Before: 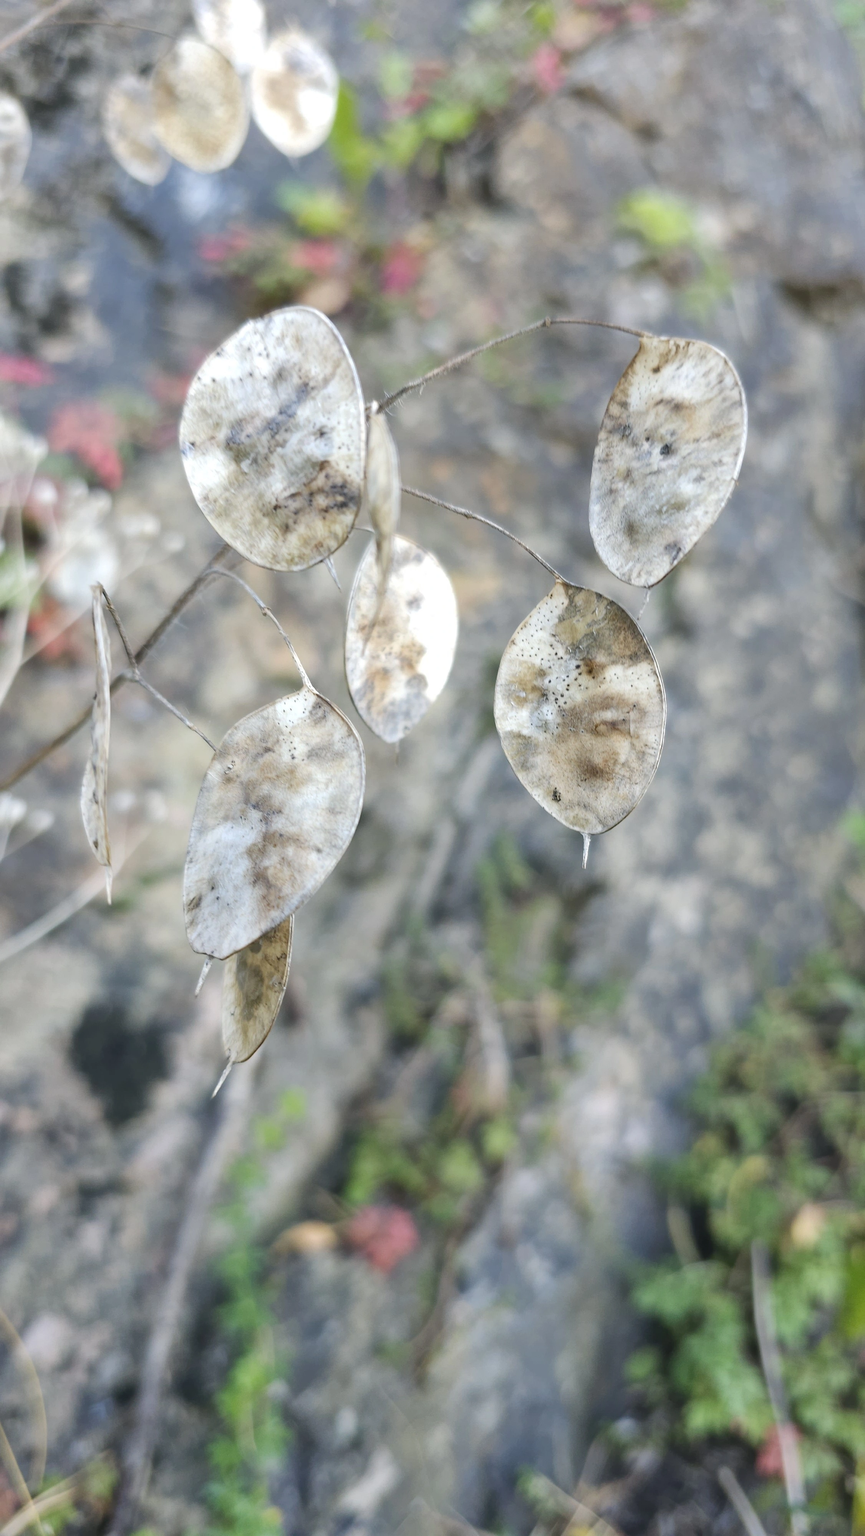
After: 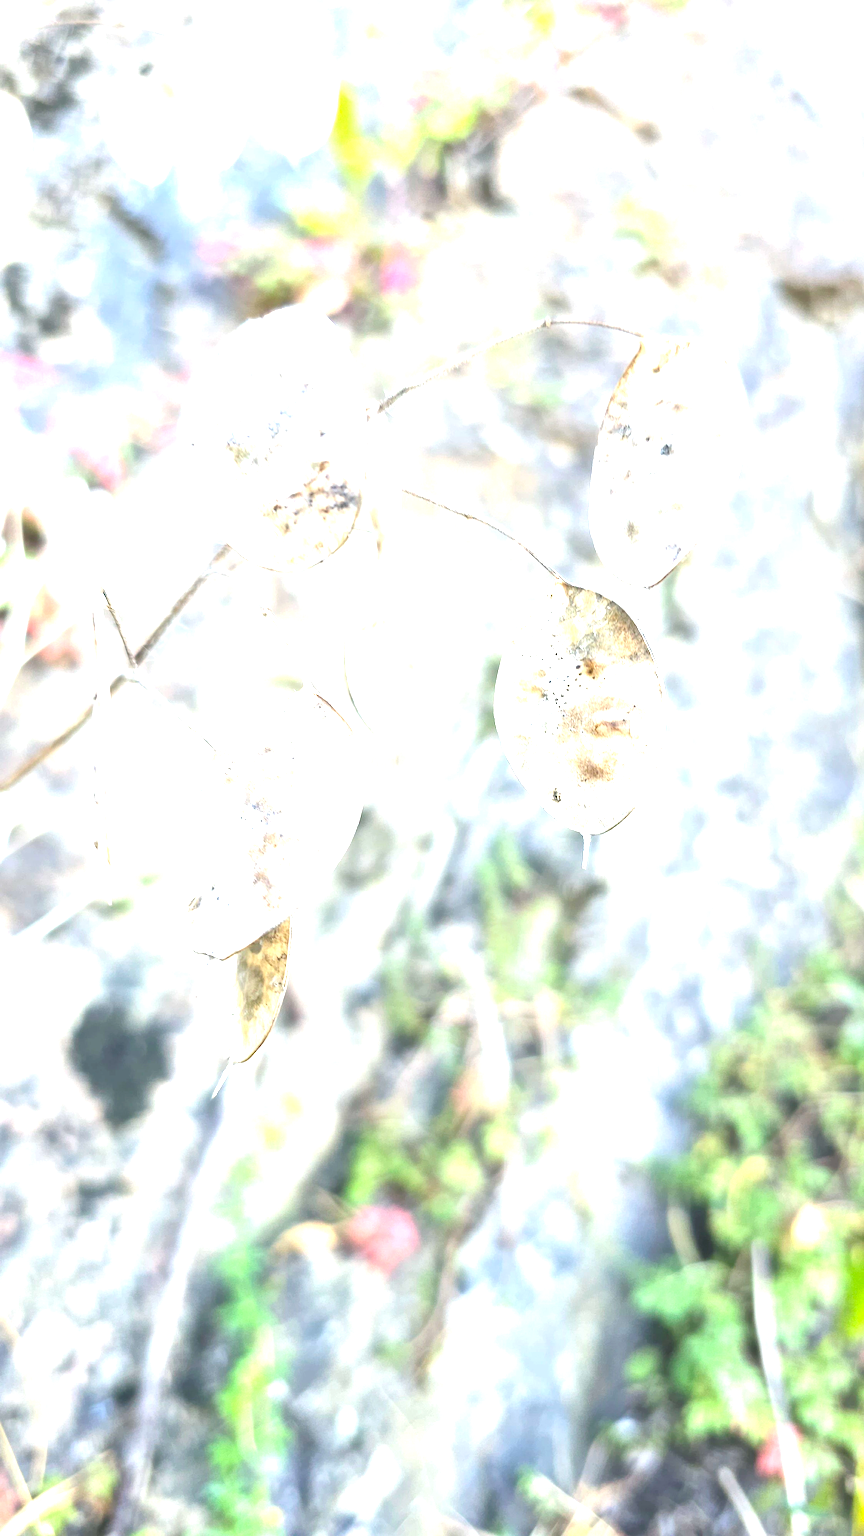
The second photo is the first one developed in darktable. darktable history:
exposure: exposure 2 EV, compensate highlight preservation false
